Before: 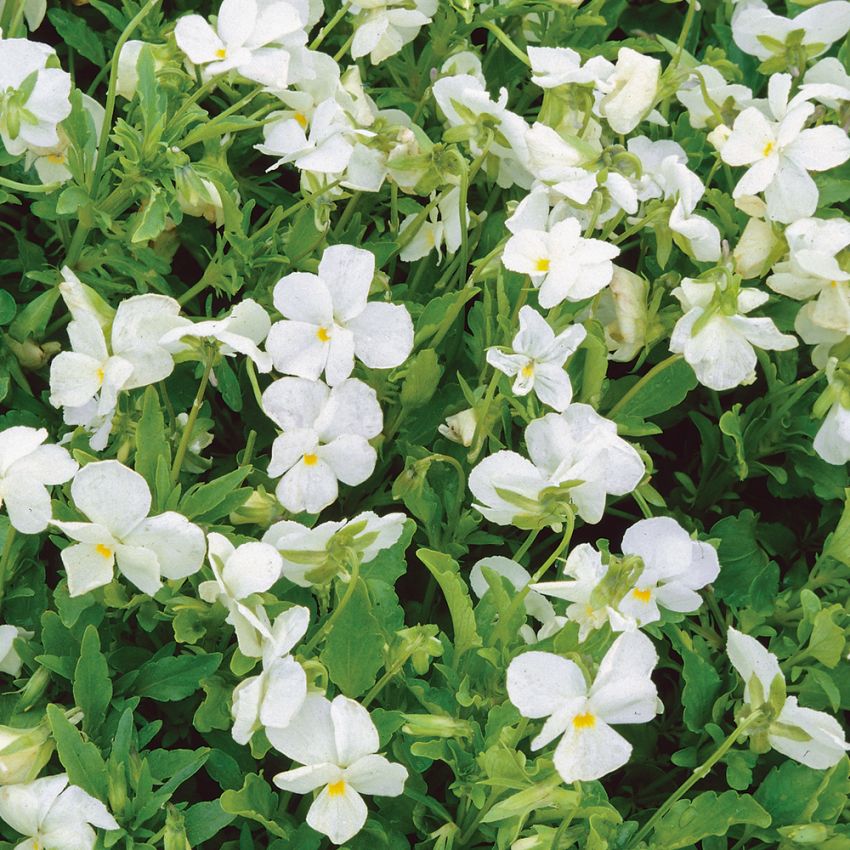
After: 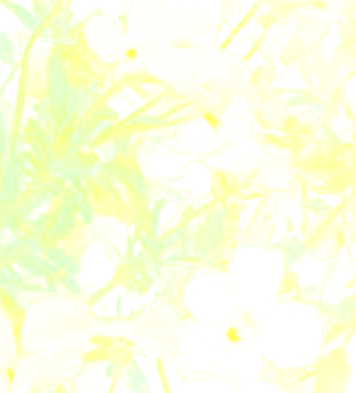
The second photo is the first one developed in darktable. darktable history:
bloom: size 25%, threshold 5%, strength 90%
crop and rotate: left 10.817%, top 0.062%, right 47.194%, bottom 53.626%
sharpen: on, module defaults
shadows and highlights: shadows 62.66, white point adjustment 0.37, highlights -34.44, compress 83.82%
exposure: exposure -0.01 EV, compensate highlight preservation false
tone equalizer: on, module defaults
color correction: highlights a* -0.95, highlights b* 4.5, shadows a* 3.55
